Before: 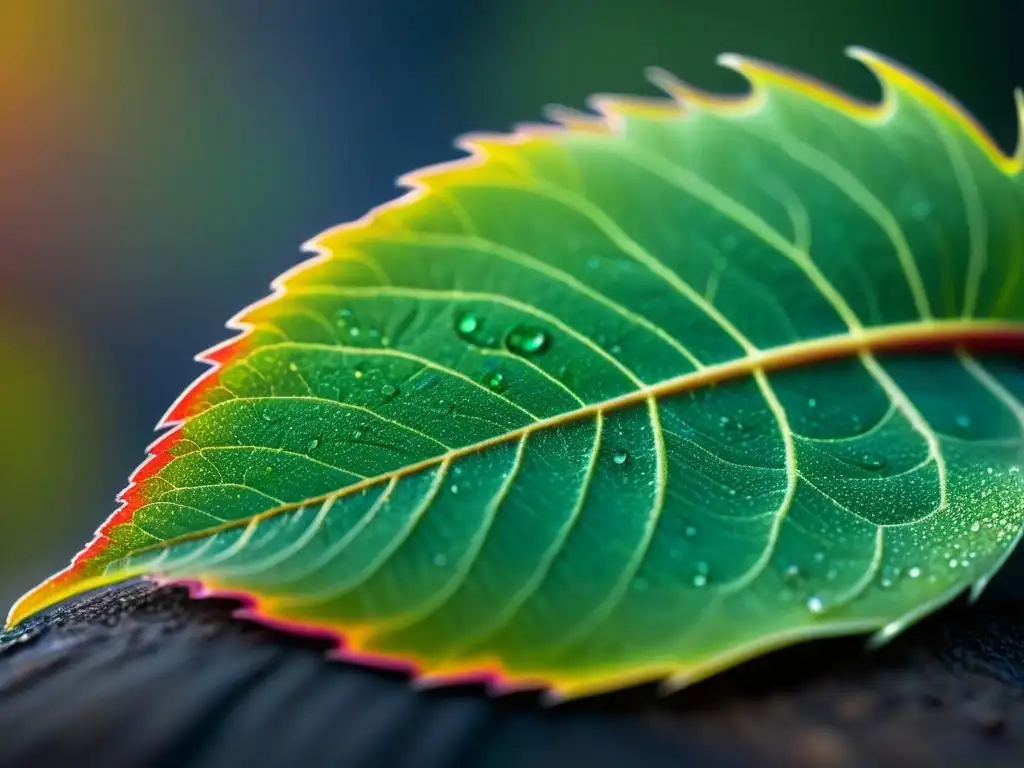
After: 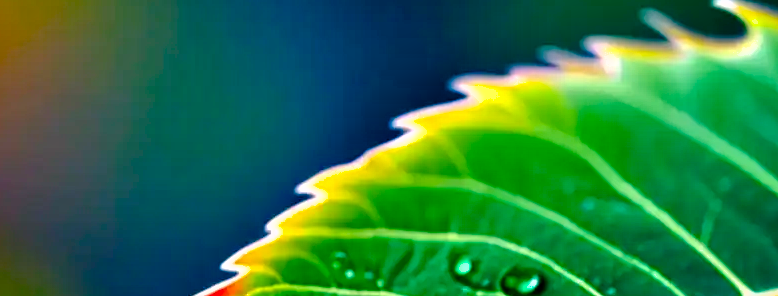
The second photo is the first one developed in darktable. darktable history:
color balance rgb: shadows lift › chroma 2.06%, shadows lift › hue 247.93°, power › luminance -7.79%, power › chroma 2.28%, power › hue 218.86°, linear chroma grading › global chroma 15.617%, perceptual saturation grading › global saturation 27.313%, perceptual saturation grading › highlights -27.912%, perceptual saturation grading › mid-tones 15.927%, perceptual saturation grading › shadows 33.5%
local contrast: mode bilateral grid, contrast 16, coarseness 36, detail 104%, midtone range 0.2
contrast equalizer: y [[0.6 ×6], [0.55 ×6], [0 ×6], [0 ×6], [0 ×6]]
vignetting: fall-off start 100.39%, saturation -0.034, width/height ratio 1.325
crop: left 0.531%, top 7.647%, right 23.464%, bottom 53.749%
shadows and highlights: shadows 8.36, white point adjustment 0.871, highlights -38.48
